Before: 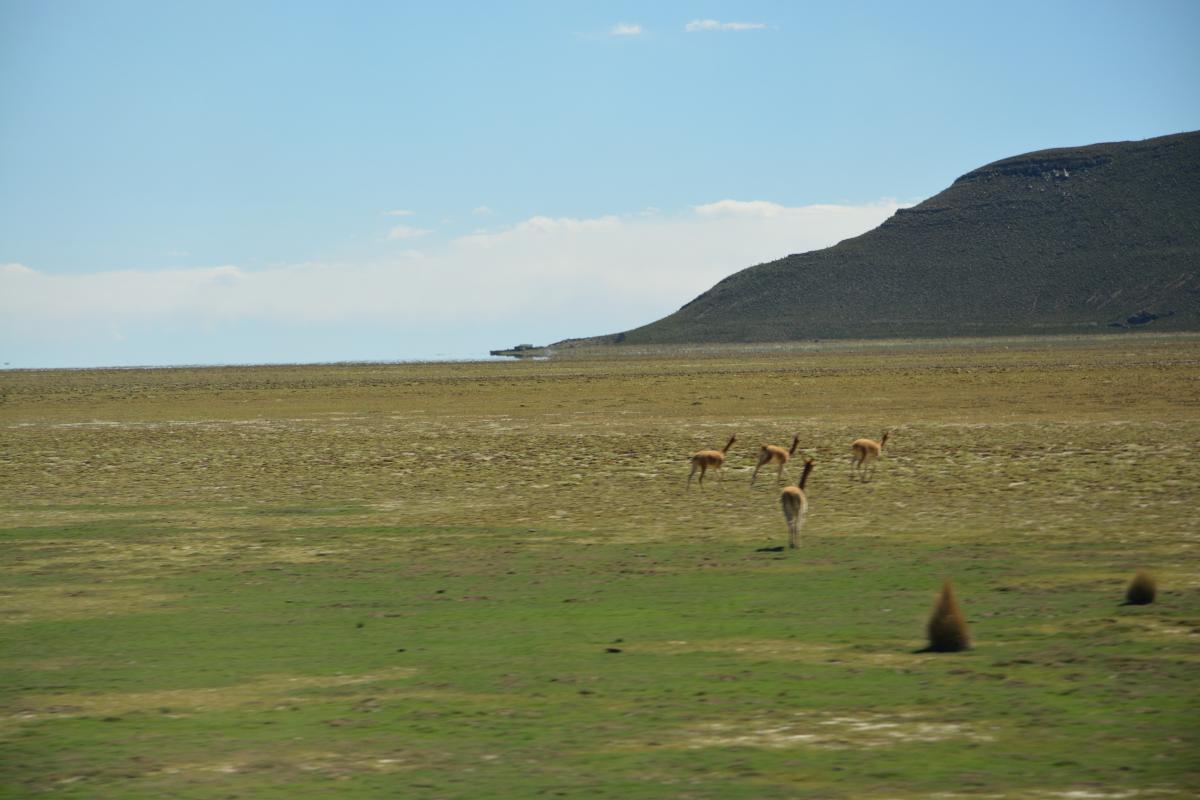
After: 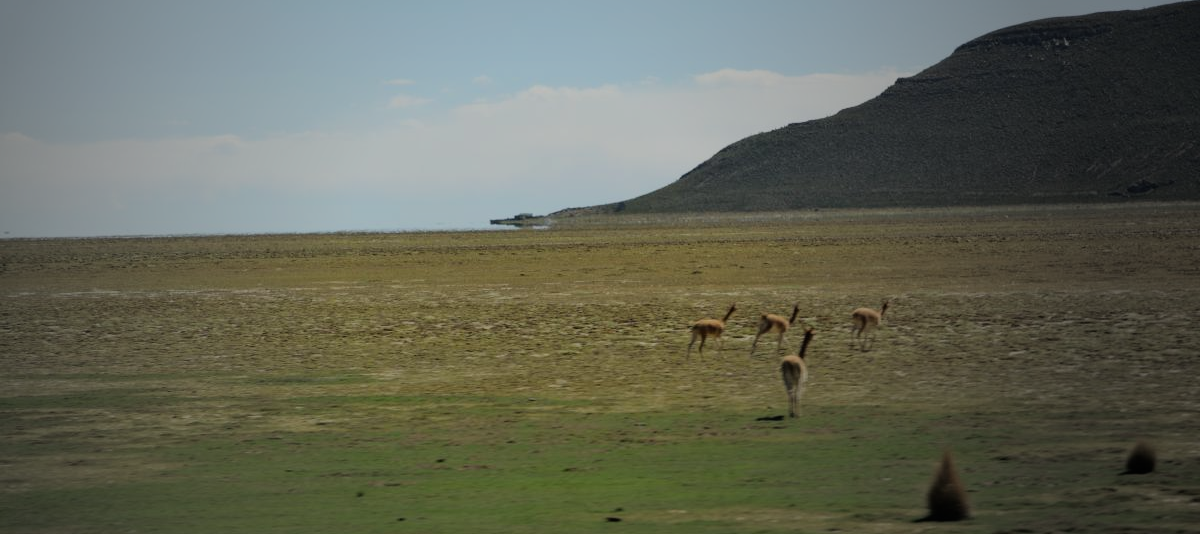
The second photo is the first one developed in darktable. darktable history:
tone equalizer: -8 EV 0.23 EV, -7 EV 0.4 EV, -6 EV 0.396 EV, -5 EV 0.245 EV, -3 EV -0.284 EV, -2 EV -0.402 EV, -1 EV -0.397 EV, +0 EV -0.222 EV
crop: top 16.462%, bottom 16.728%
vignetting: fall-off start 32.89%, fall-off radius 64.92%, center (-0.117, -0.007), width/height ratio 0.955
filmic rgb: black relative exposure -7.65 EV, white relative exposure 4.56 EV, threshold 3.05 EV, hardness 3.61, enable highlight reconstruction true
